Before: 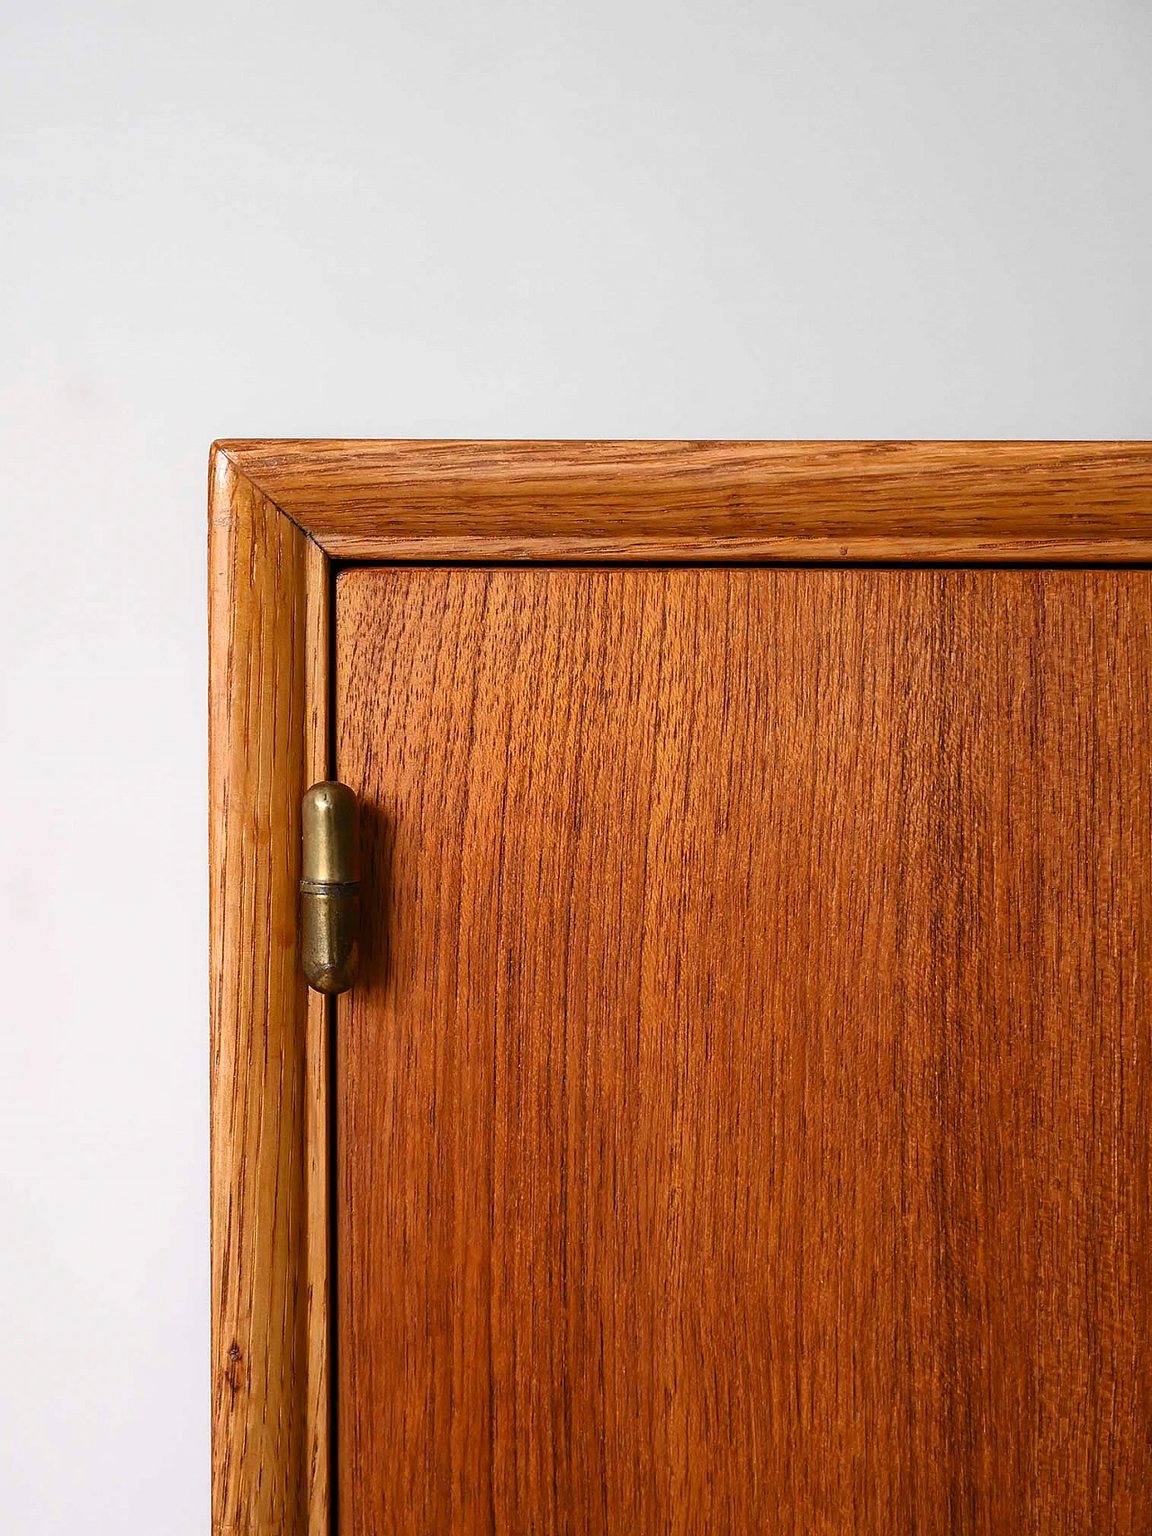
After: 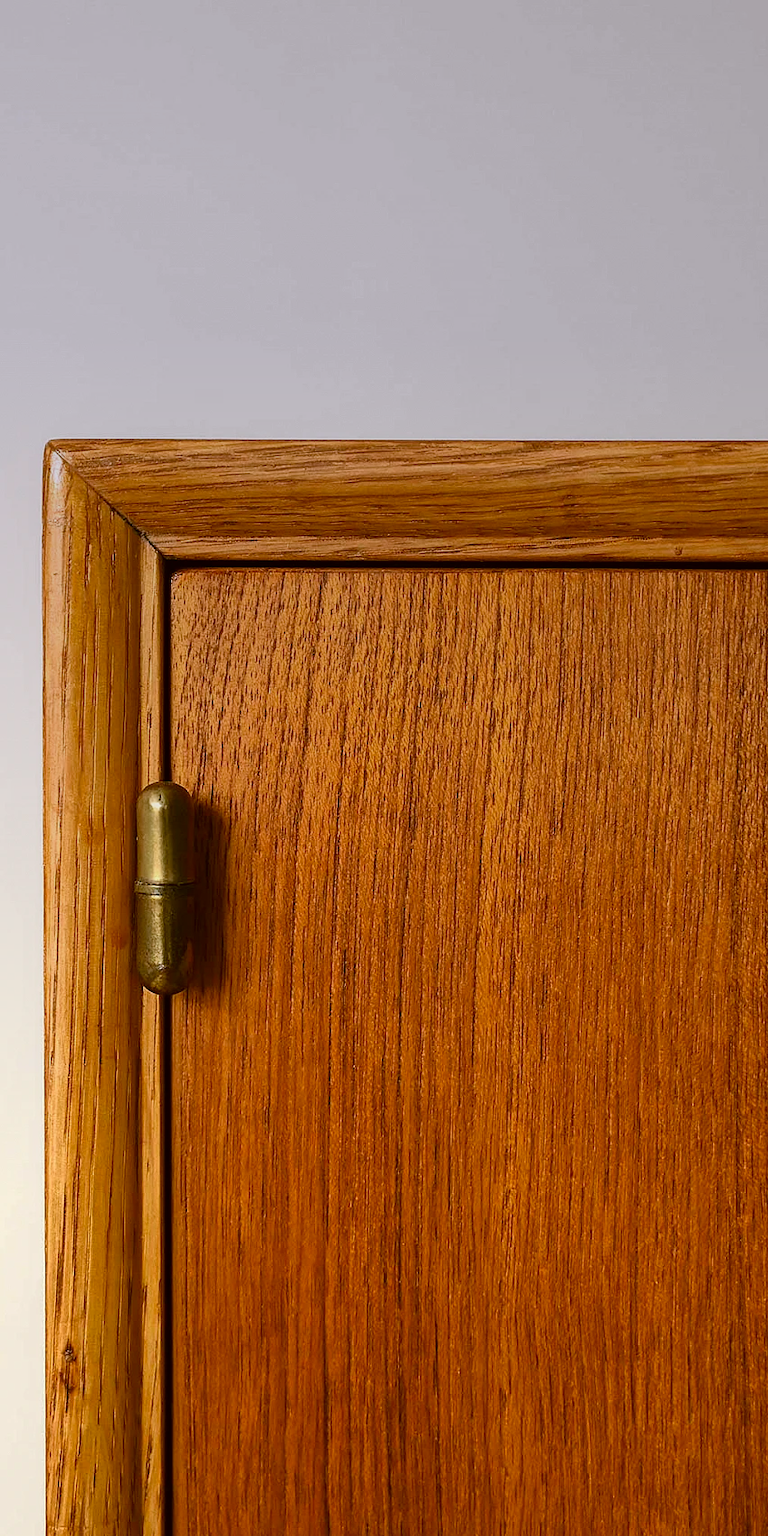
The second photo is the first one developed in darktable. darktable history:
graduated density: hue 238.83°, saturation 50%
color correction: highlights a* -1.43, highlights b* 10.12, shadows a* 0.395, shadows b* 19.35
crop and rotate: left 14.385%, right 18.948%
